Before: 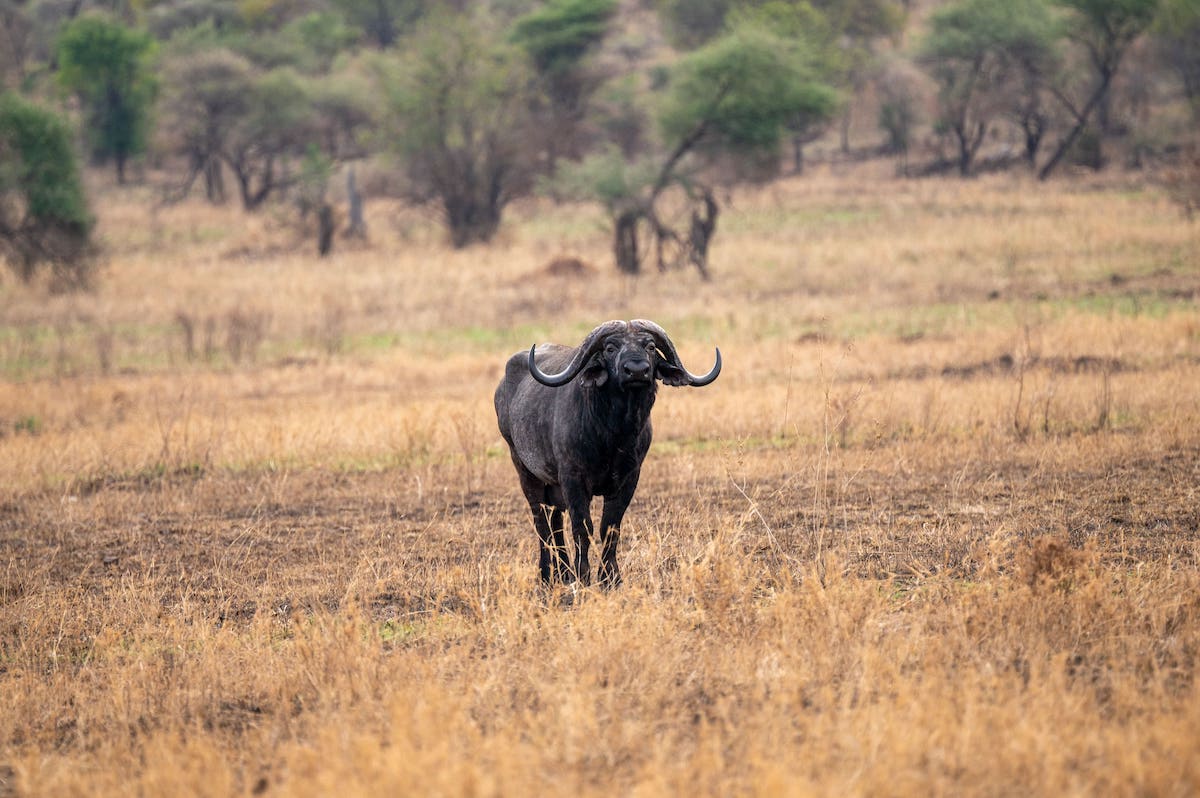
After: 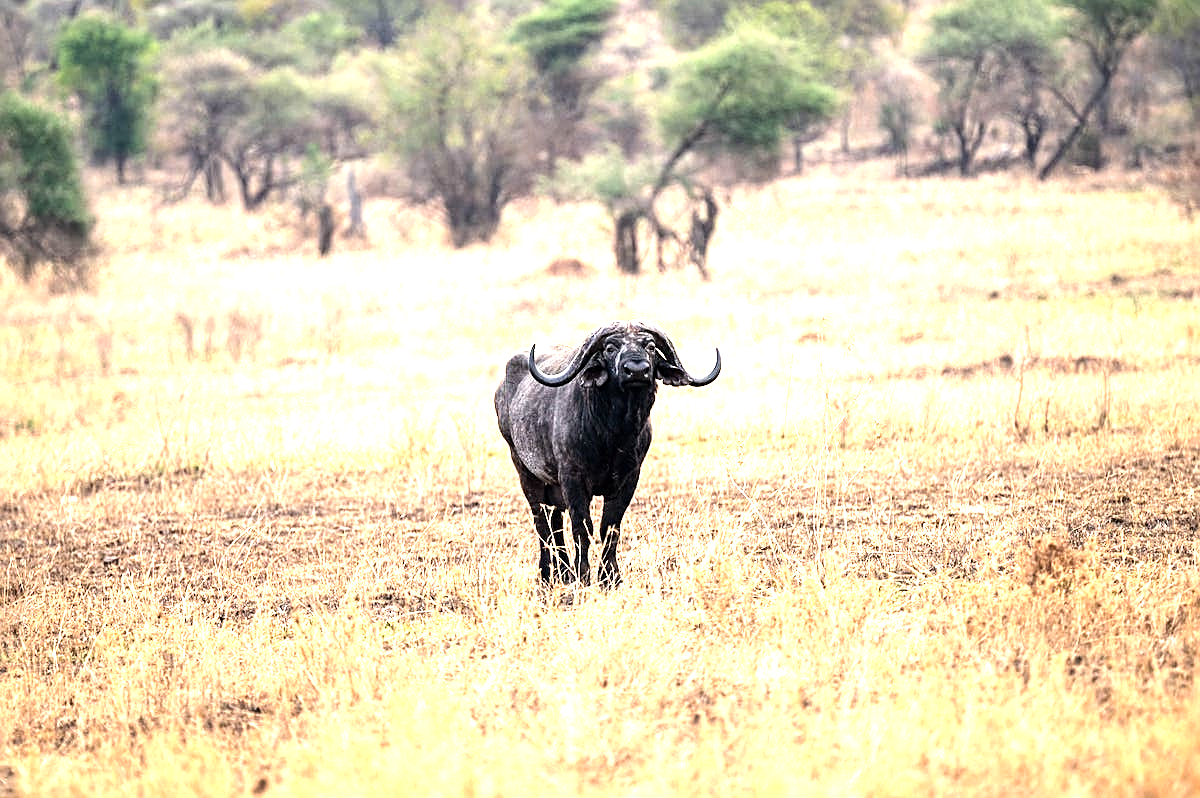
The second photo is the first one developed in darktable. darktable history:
sharpen: on, module defaults
exposure: black level correction 0, exposure 0.877 EV, compensate exposure bias true, compensate highlight preservation false
tone equalizer: -8 EV -0.75 EV, -7 EV -0.7 EV, -6 EV -0.6 EV, -5 EV -0.4 EV, -3 EV 0.4 EV, -2 EV 0.6 EV, -1 EV 0.7 EV, +0 EV 0.75 EV, edges refinement/feathering 500, mask exposure compensation -1.57 EV, preserve details no
